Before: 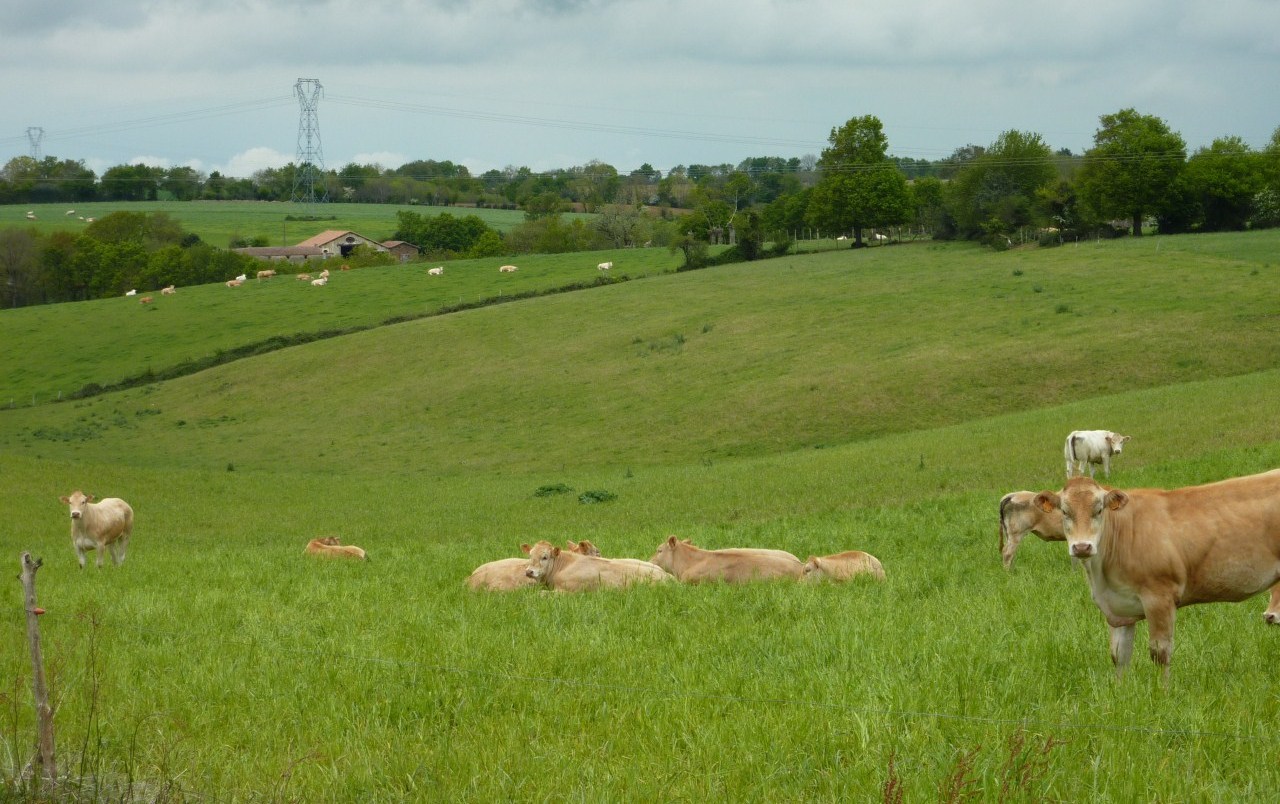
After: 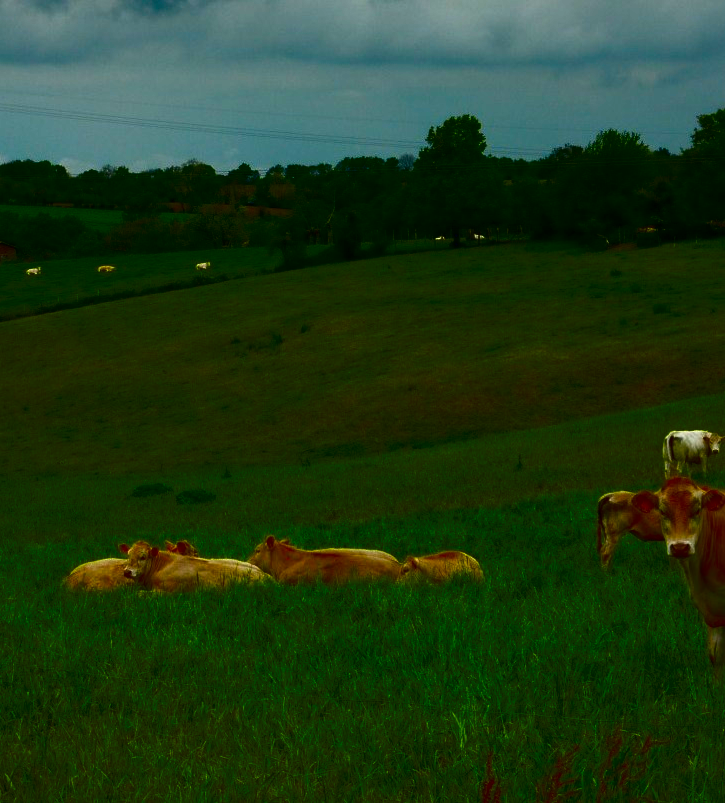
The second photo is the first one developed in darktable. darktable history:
crop: left 31.458%, top 0%, right 11.876%
contrast brightness saturation: brightness -1, saturation 1
